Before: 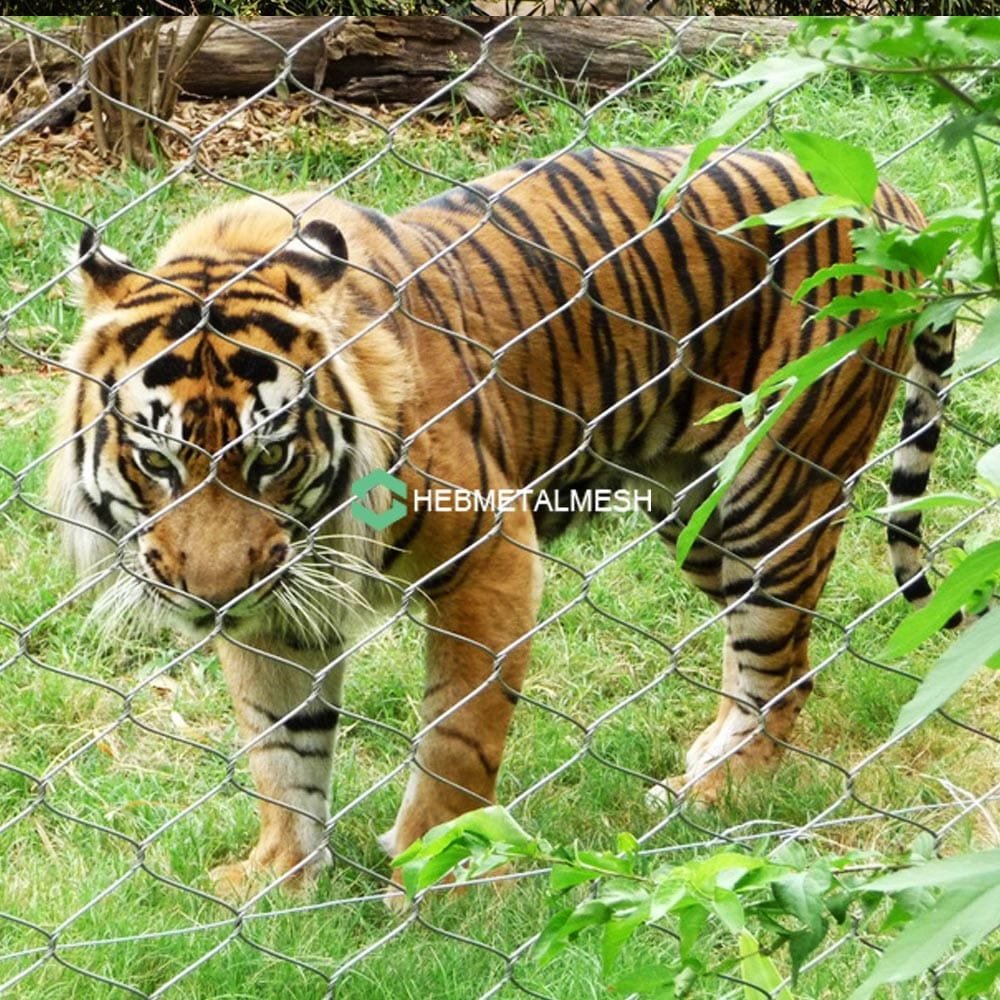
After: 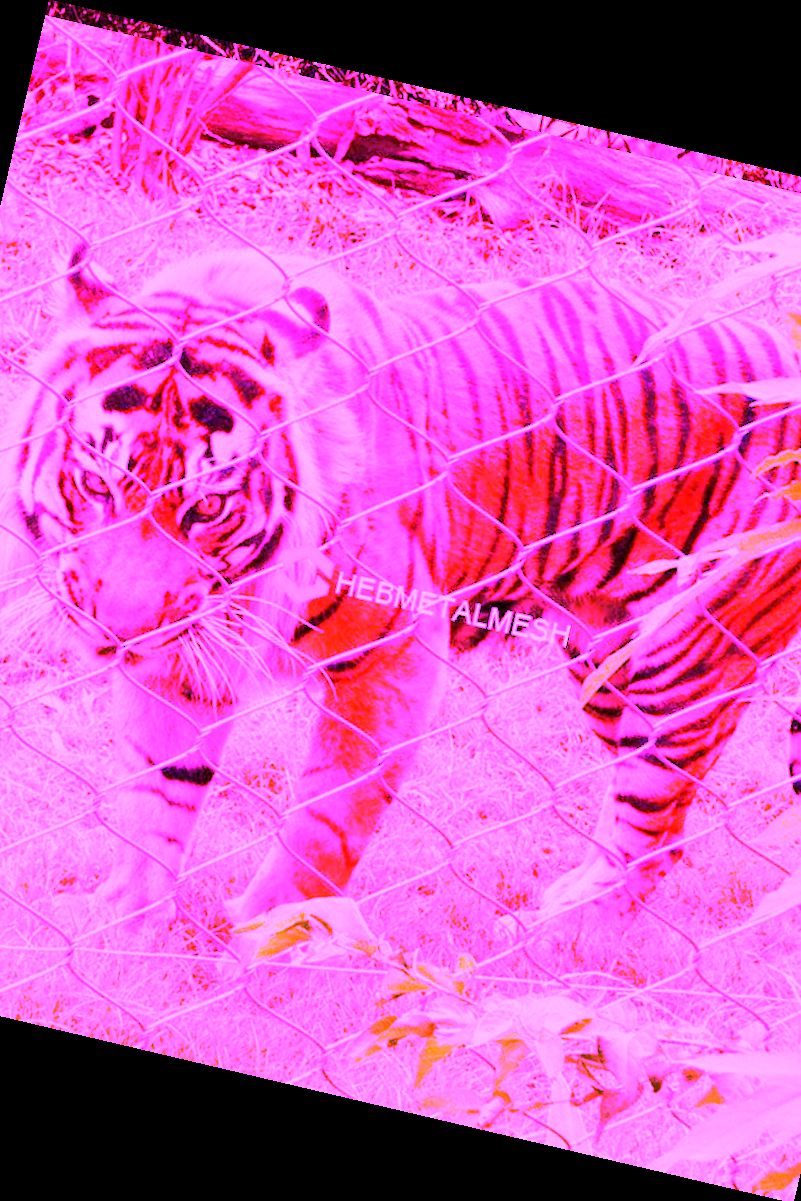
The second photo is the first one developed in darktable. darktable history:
exposure: exposure -1 EV, compensate highlight preservation false
crop and rotate: left 15.055%, right 18.278%
rotate and perspective: rotation 13.27°, automatic cropping off
white balance: red 8, blue 8
